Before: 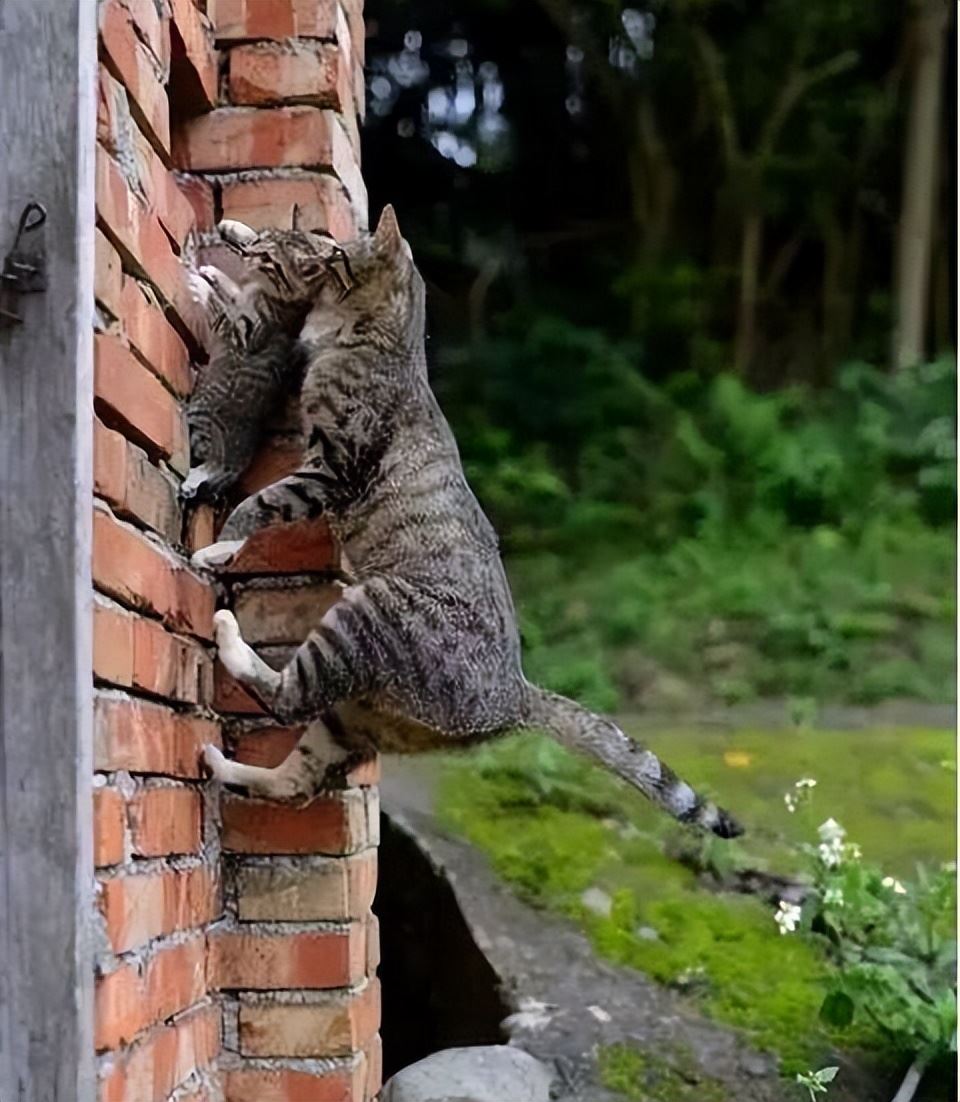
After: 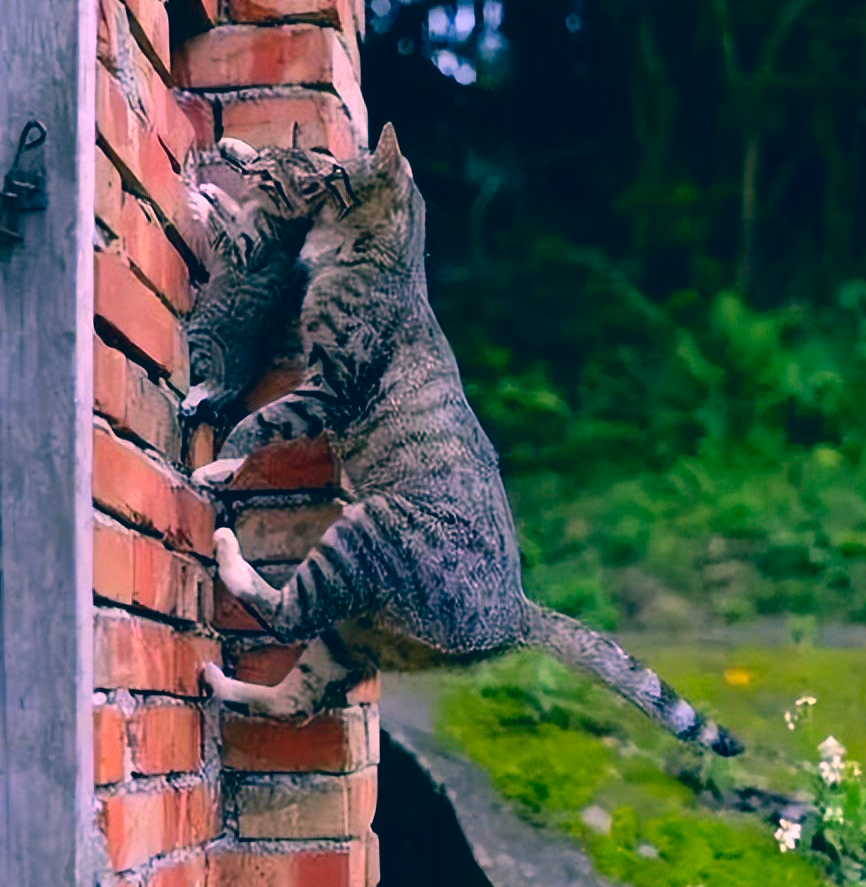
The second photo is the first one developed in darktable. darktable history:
color correction: highlights a* 17.03, highlights b* 0.205, shadows a* -15.38, shadows b* -14.56, saturation 1.5
crop: top 7.49%, right 9.717%, bottom 11.943%
